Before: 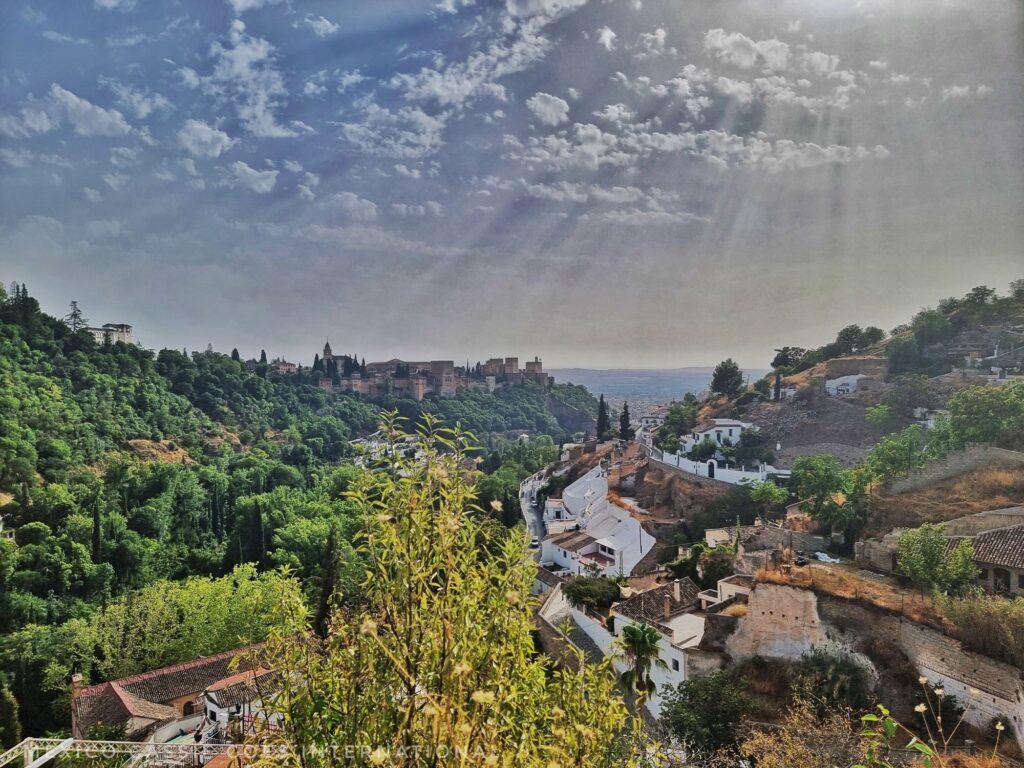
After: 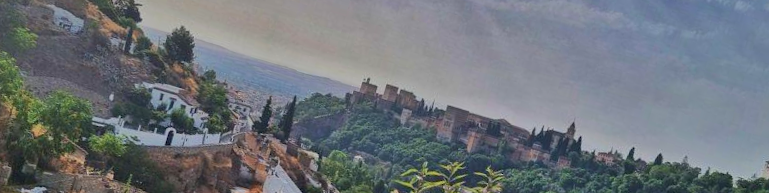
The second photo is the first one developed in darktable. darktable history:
crop and rotate: angle 16.12°, top 30.835%, bottom 35.653%
velvia: strength 15%
shadows and highlights: shadows 30
